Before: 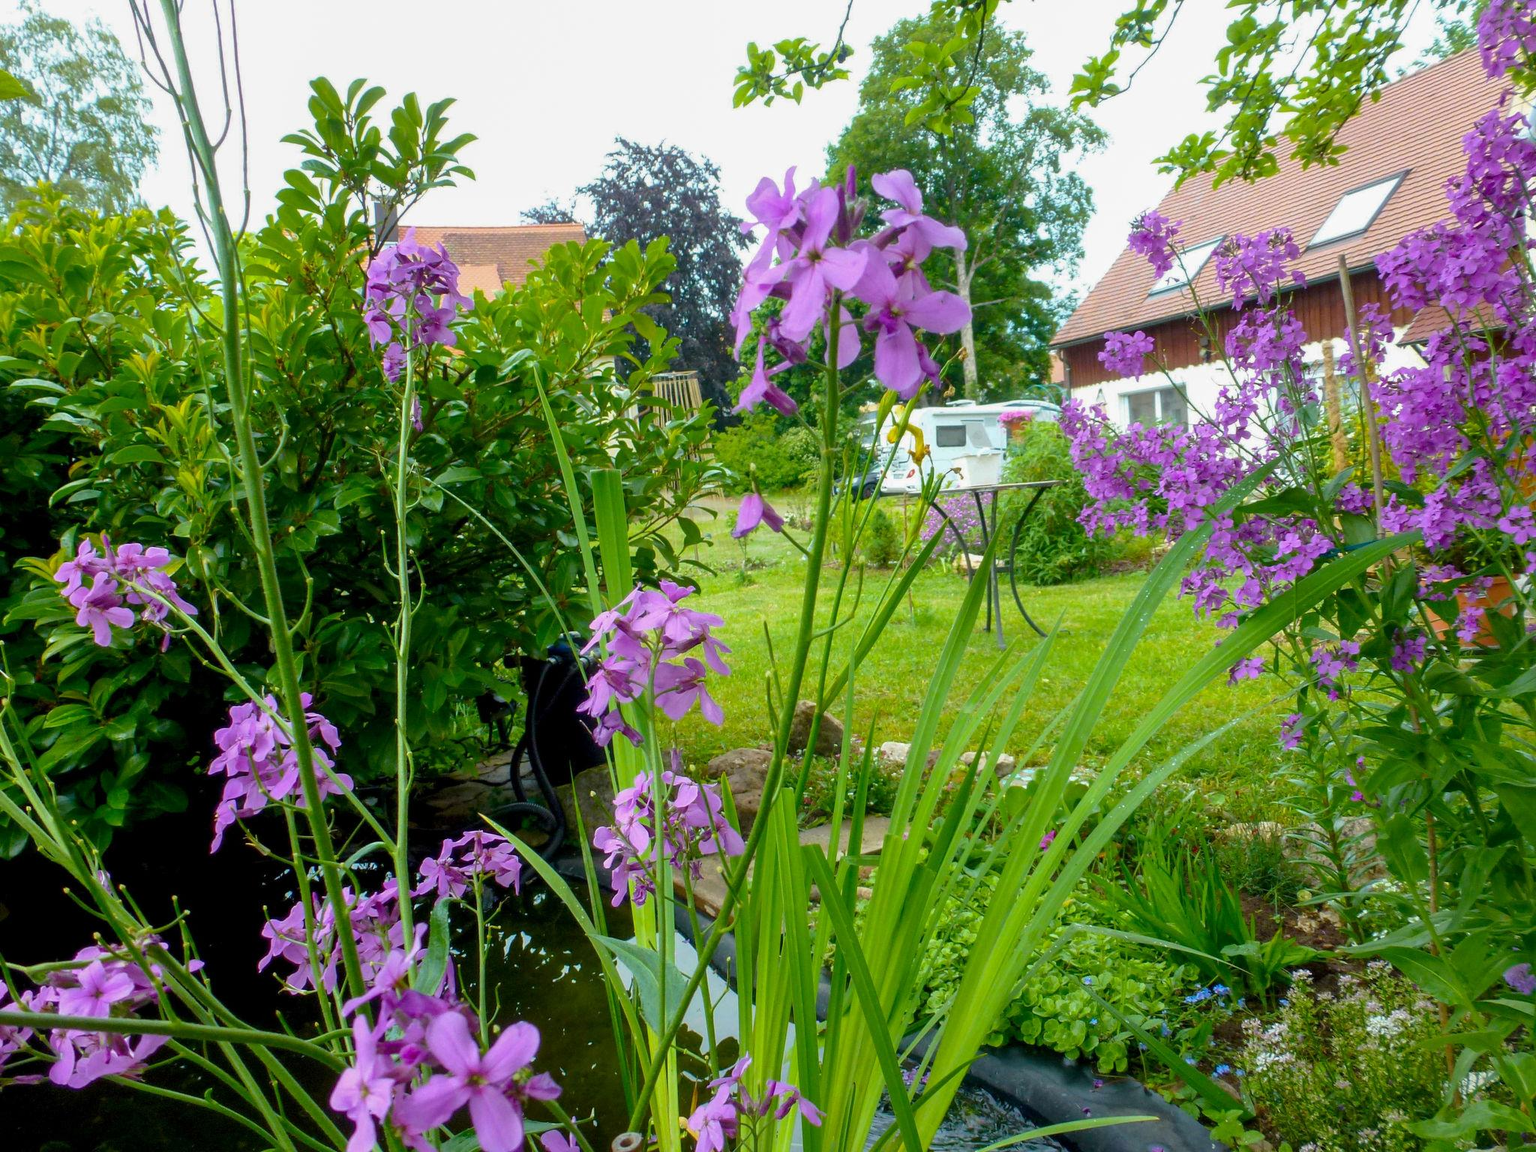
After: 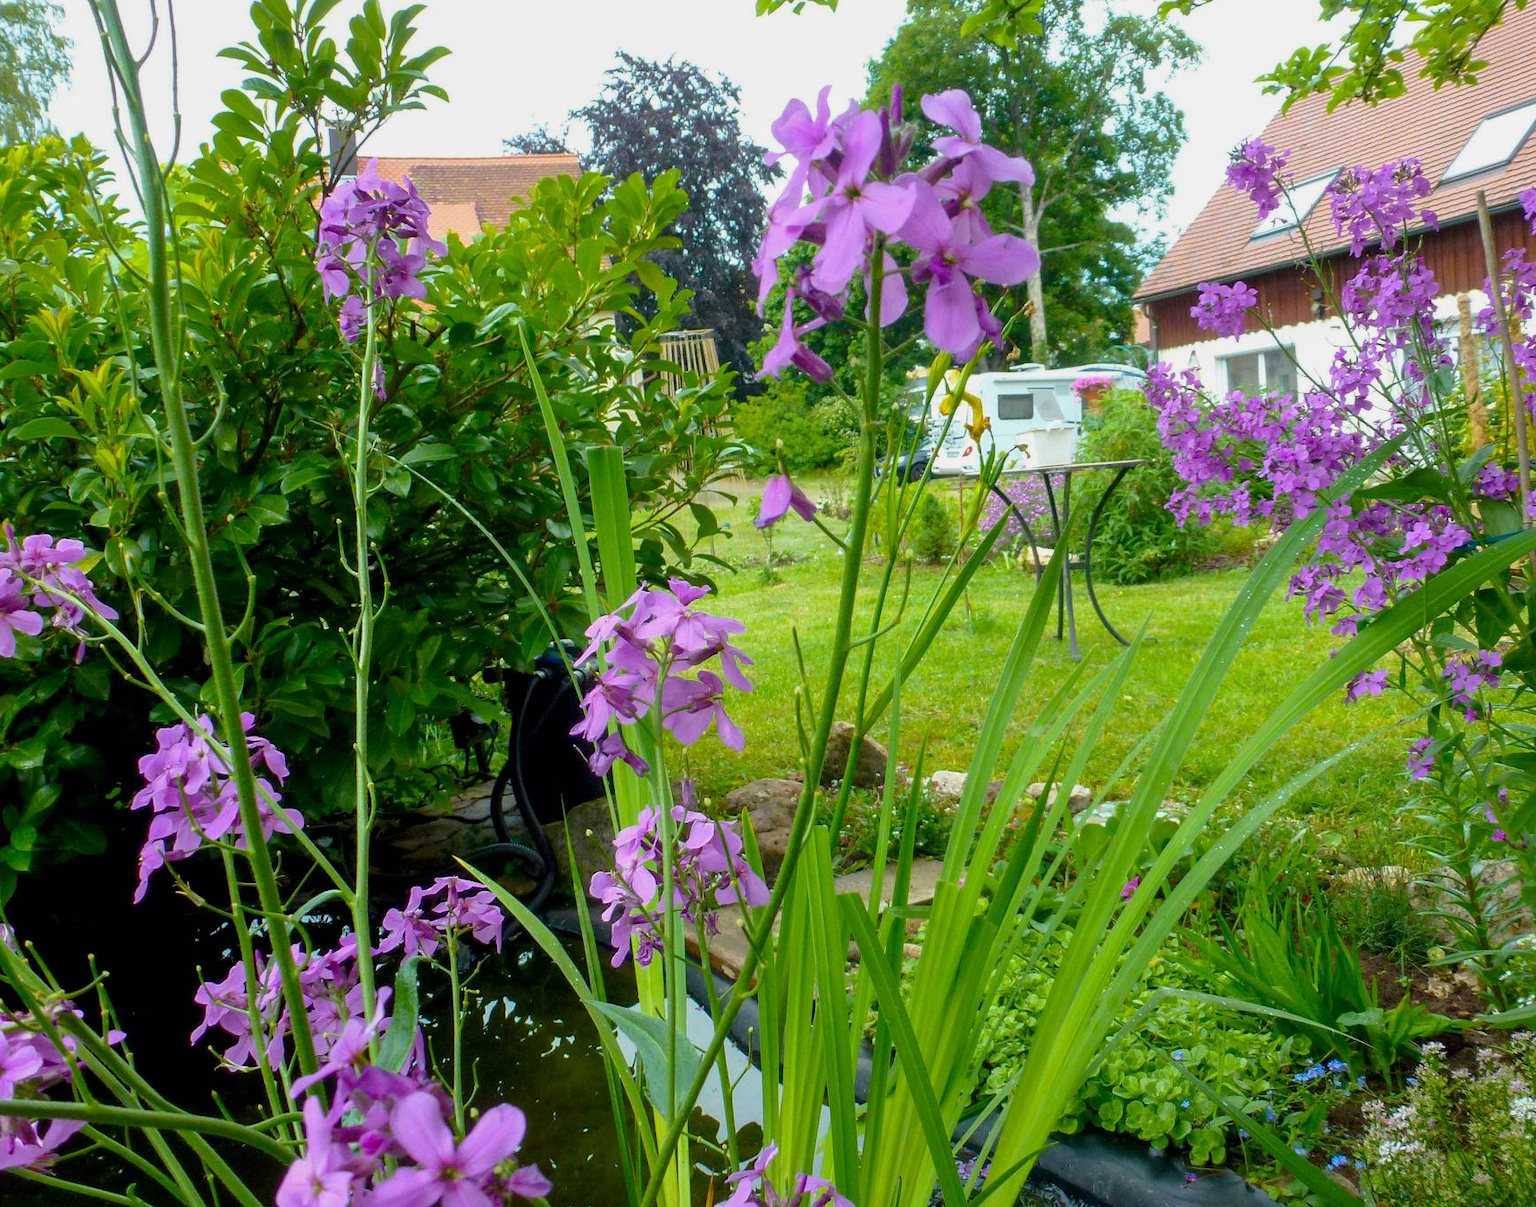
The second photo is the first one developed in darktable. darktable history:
filmic rgb: black relative exposure -16 EV, white relative exposure 2.9 EV, hardness 10, color science v6 (2022)
crop: left 6.424%, top 8.224%, right 9.55%, bottom 3.743%
